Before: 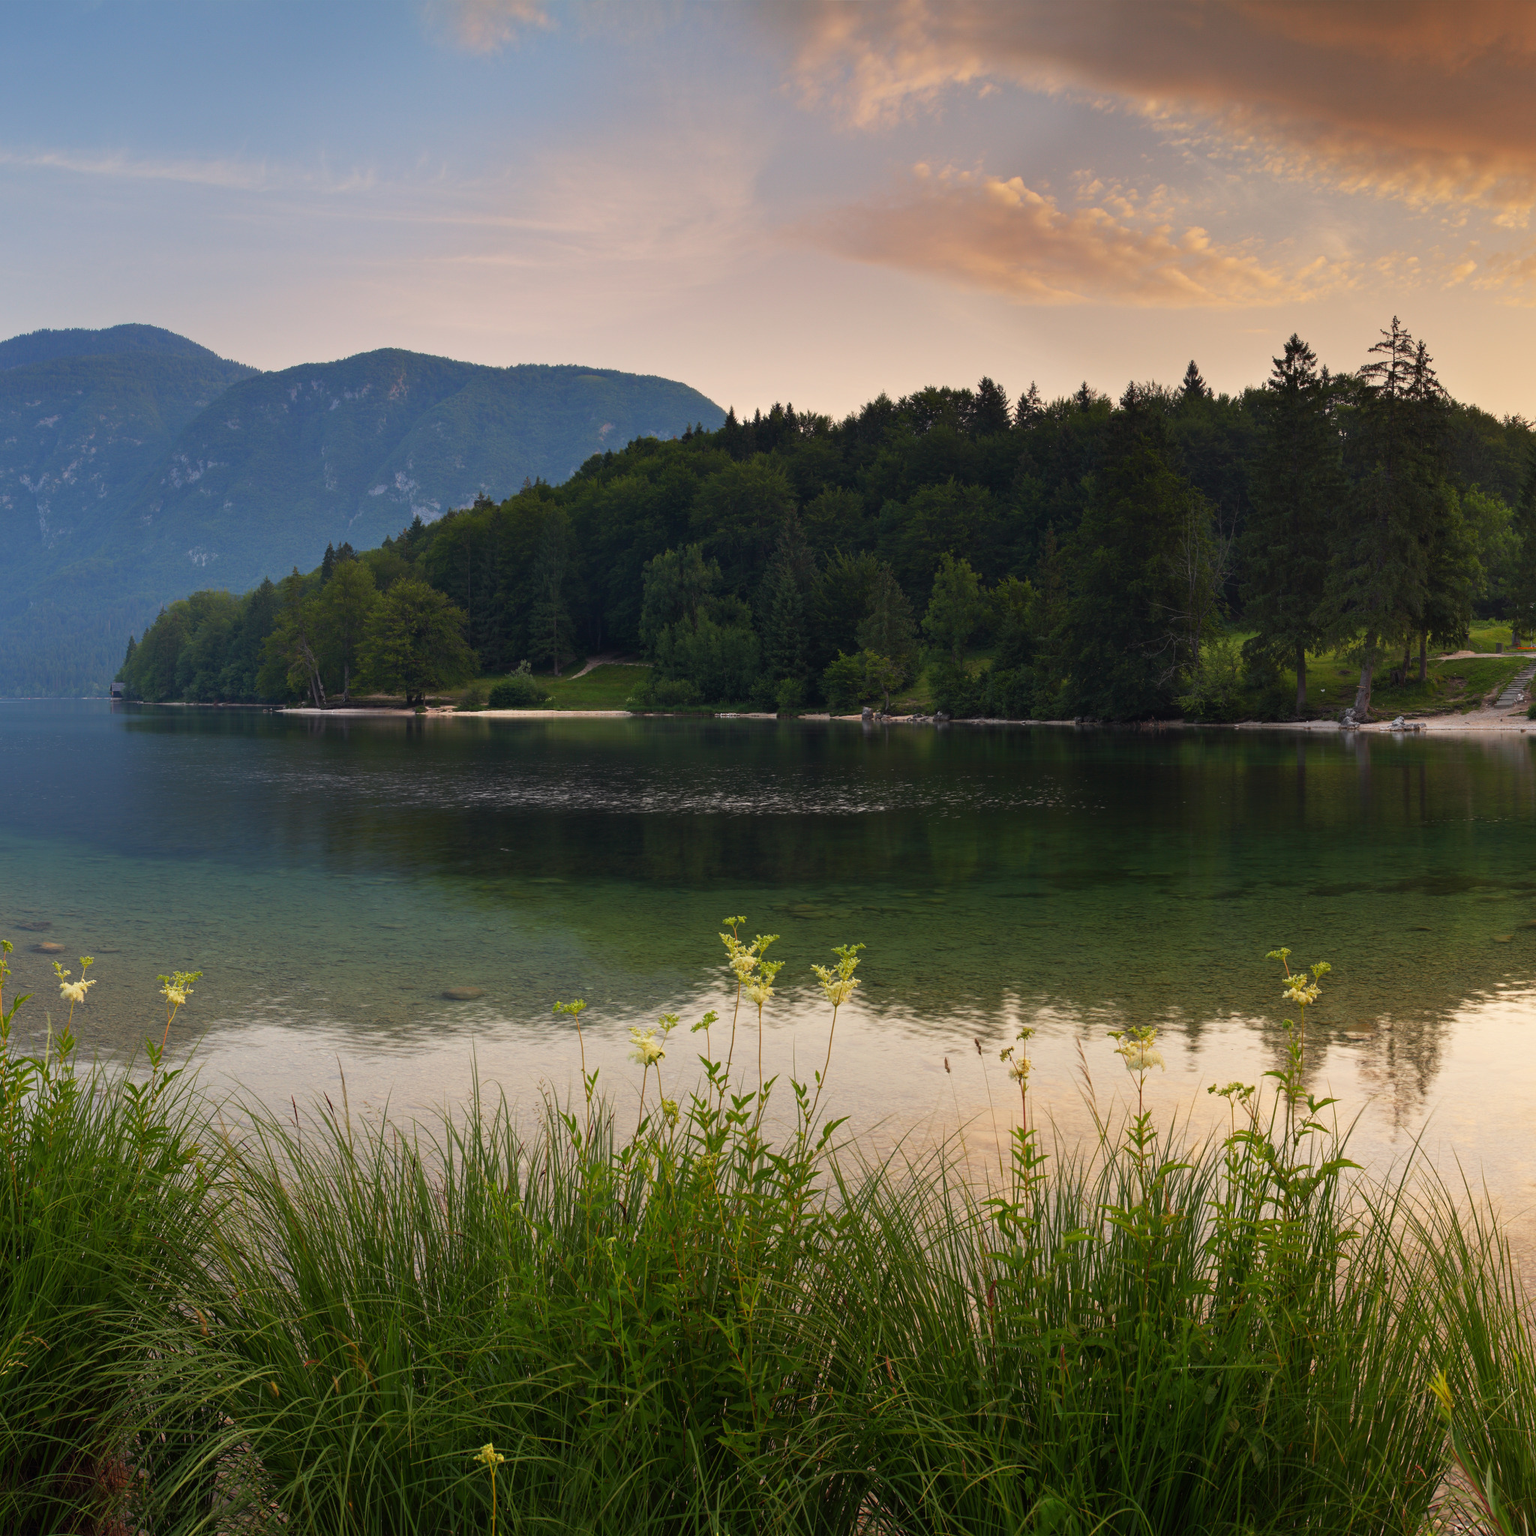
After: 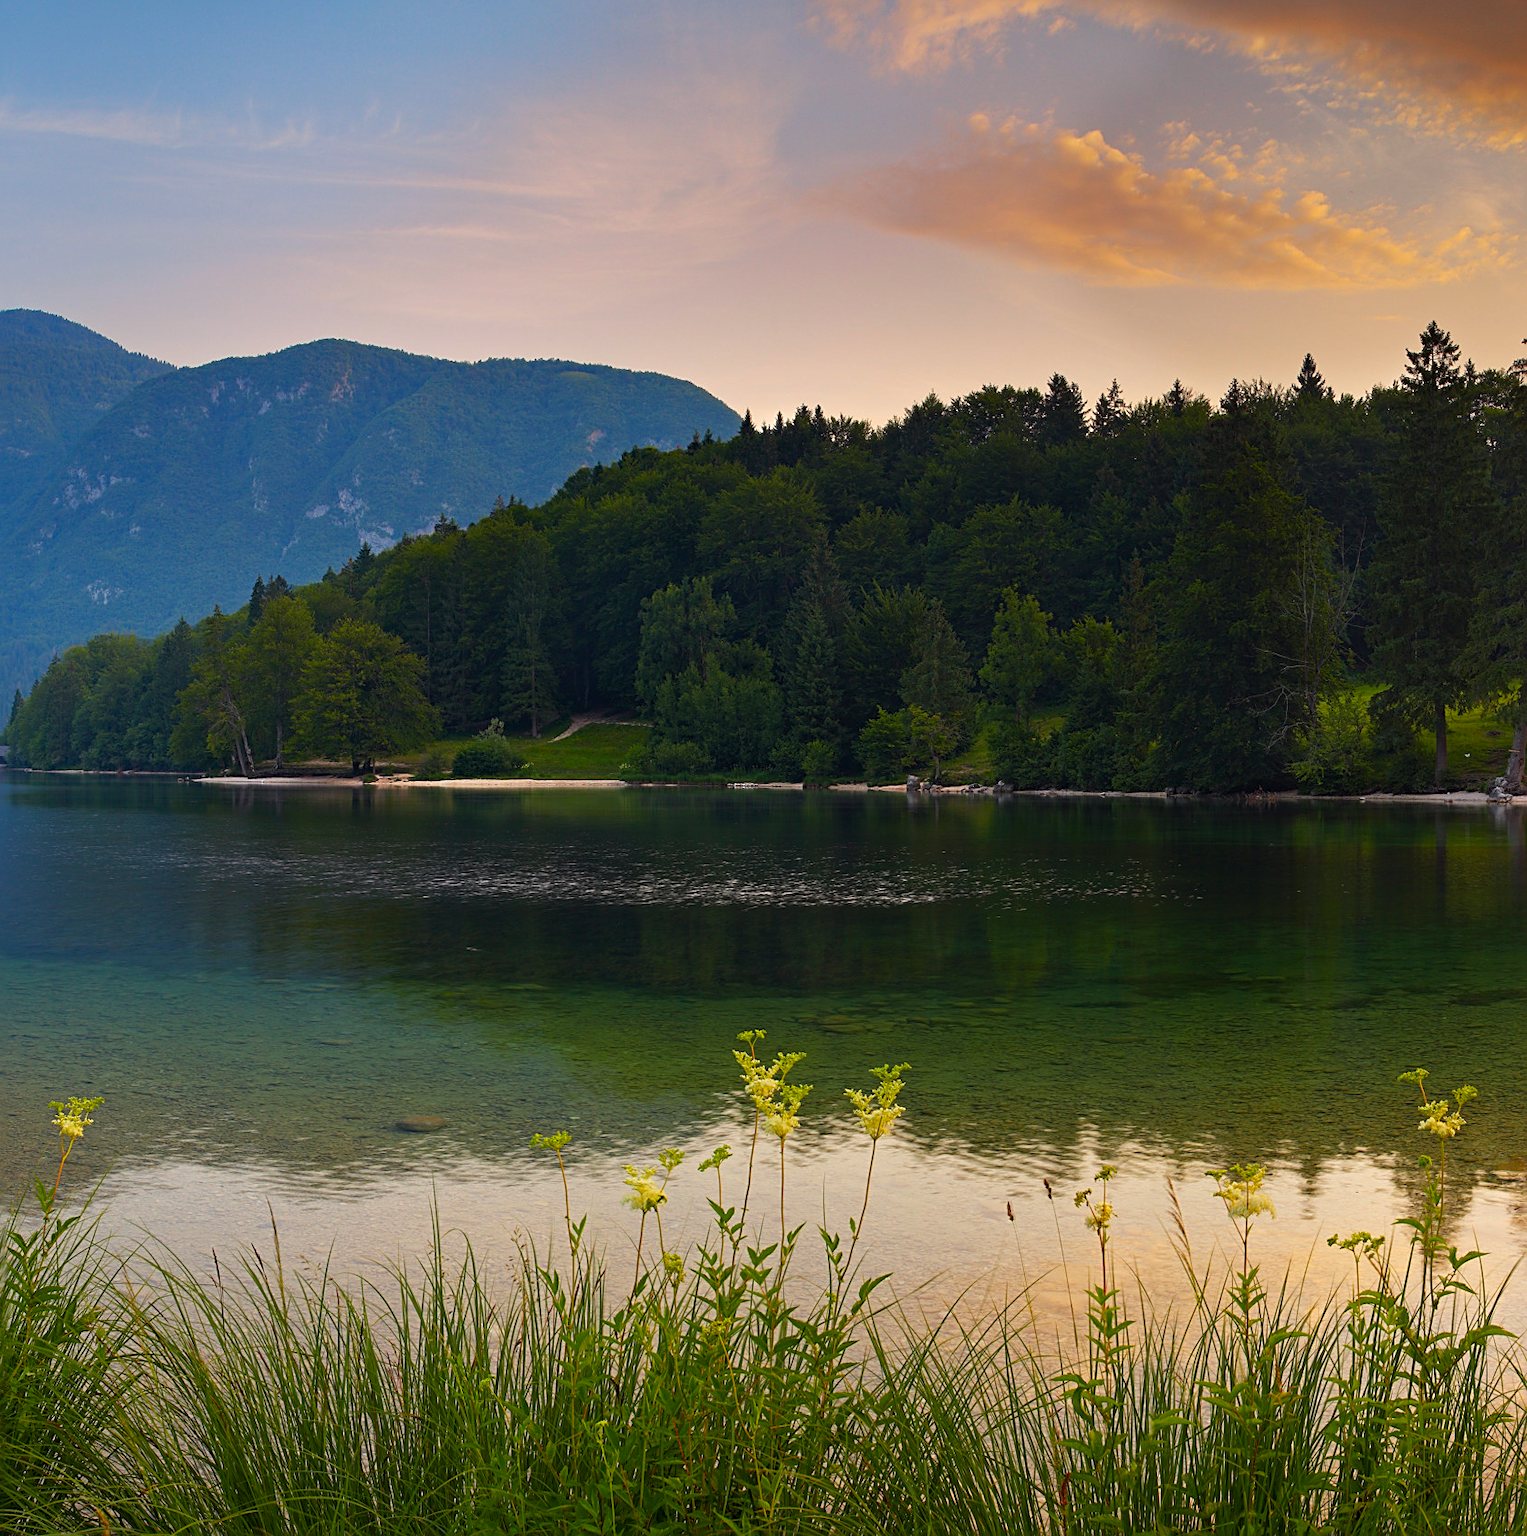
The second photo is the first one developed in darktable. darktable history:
crop and rotate: left 7.641%, top 4.562%, right 10.578%, bottom 13.254%
haze removal: compatibility mode true, adaptive false
color balance rgb: perceptual saturation grading › global saturation 30.841%
sharpen: on, module defaults
